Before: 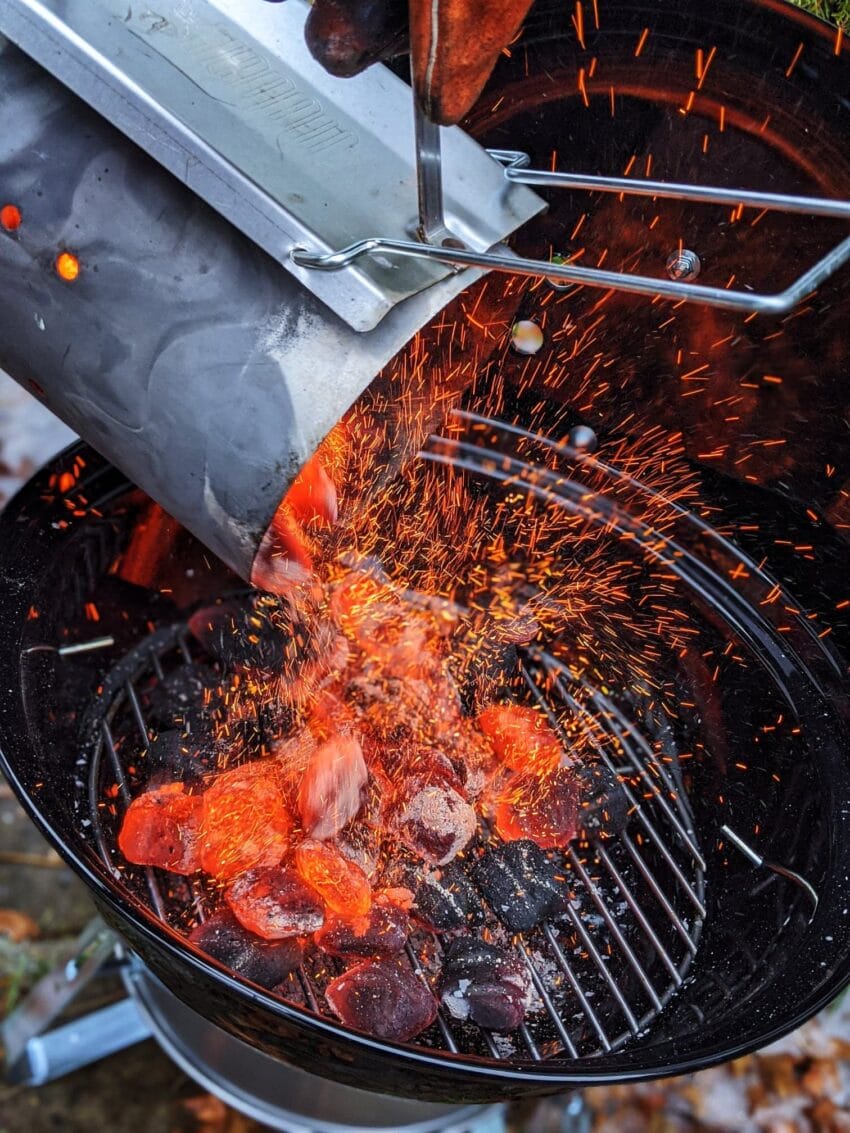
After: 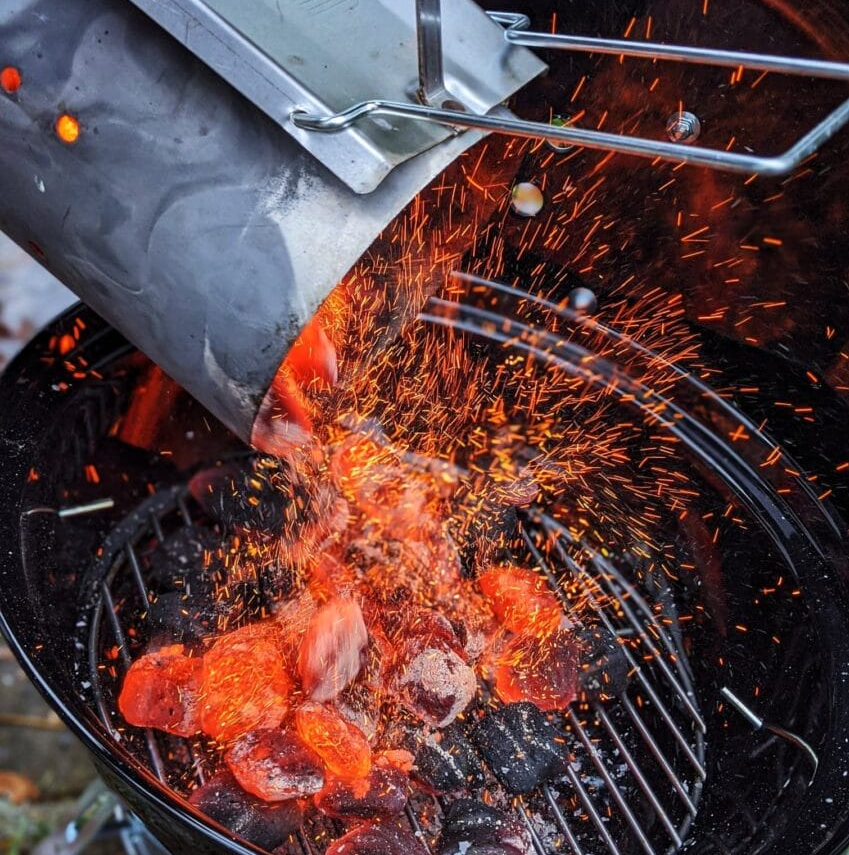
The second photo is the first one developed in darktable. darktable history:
levels: mode automatic
crop and rotate: top 12.217%, bottom 12.267%
